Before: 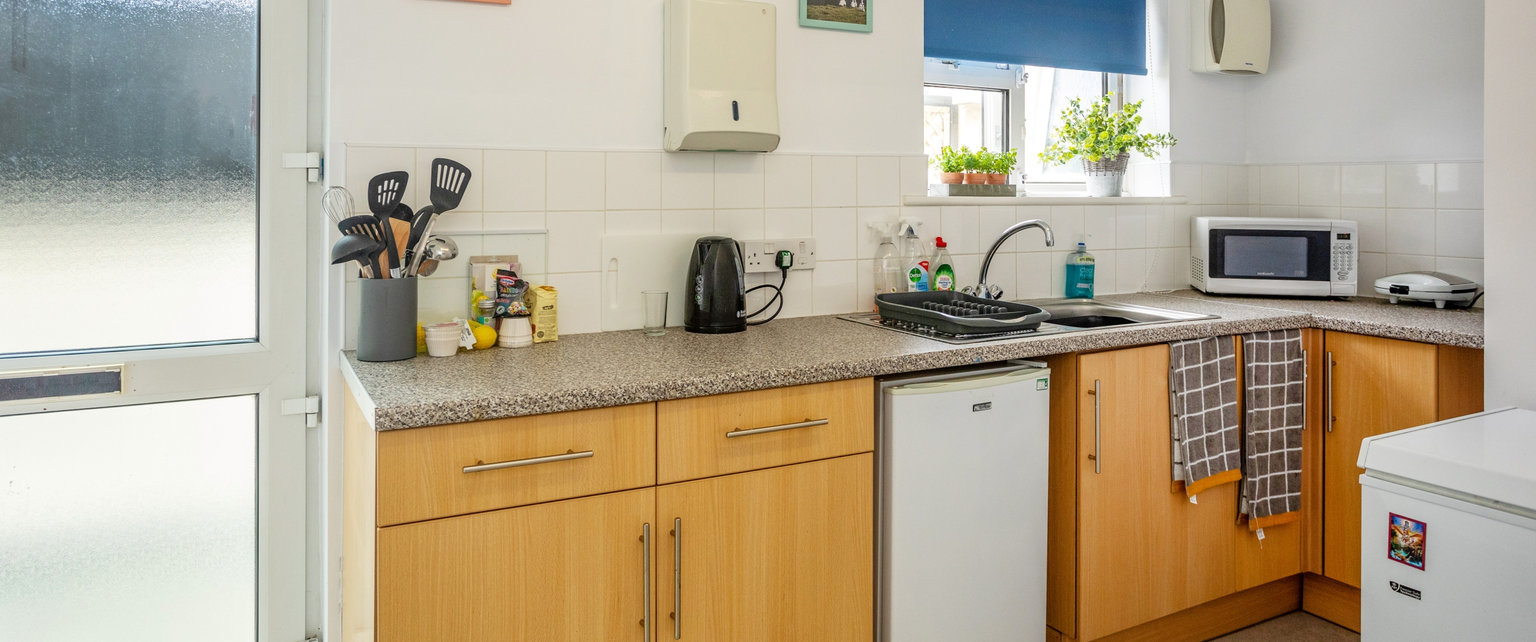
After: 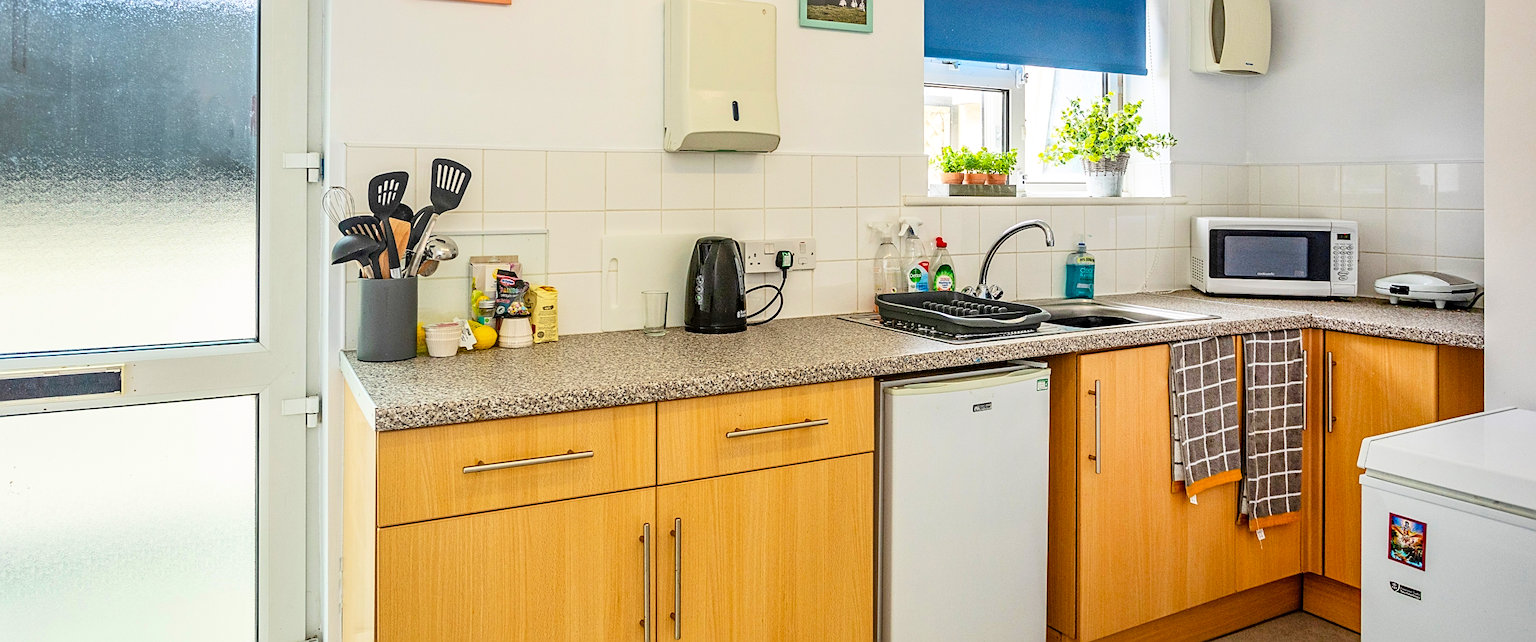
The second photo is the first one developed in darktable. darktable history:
shadows and highlights: shadows 31.52, highlights -31.88, soften with gaussian
sharpen: on, module defaults
haze removal: compatibility mode true, adaptive false
contrast brightness saturation: contrast 0.202, brightness 0.157, saturation 0.225
